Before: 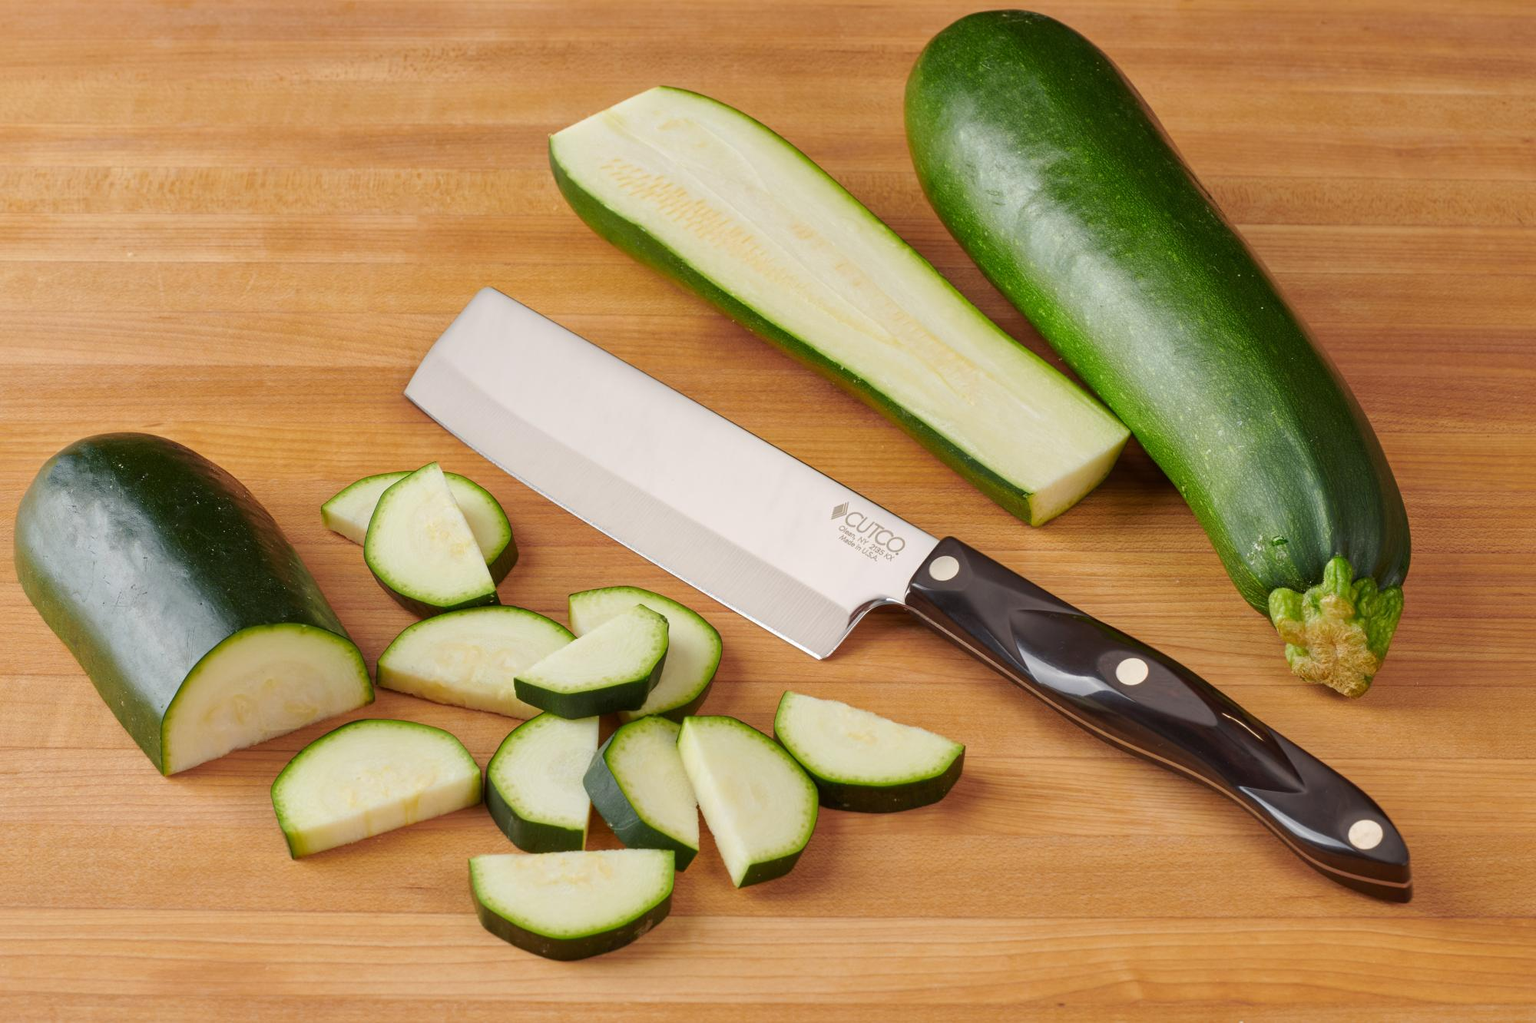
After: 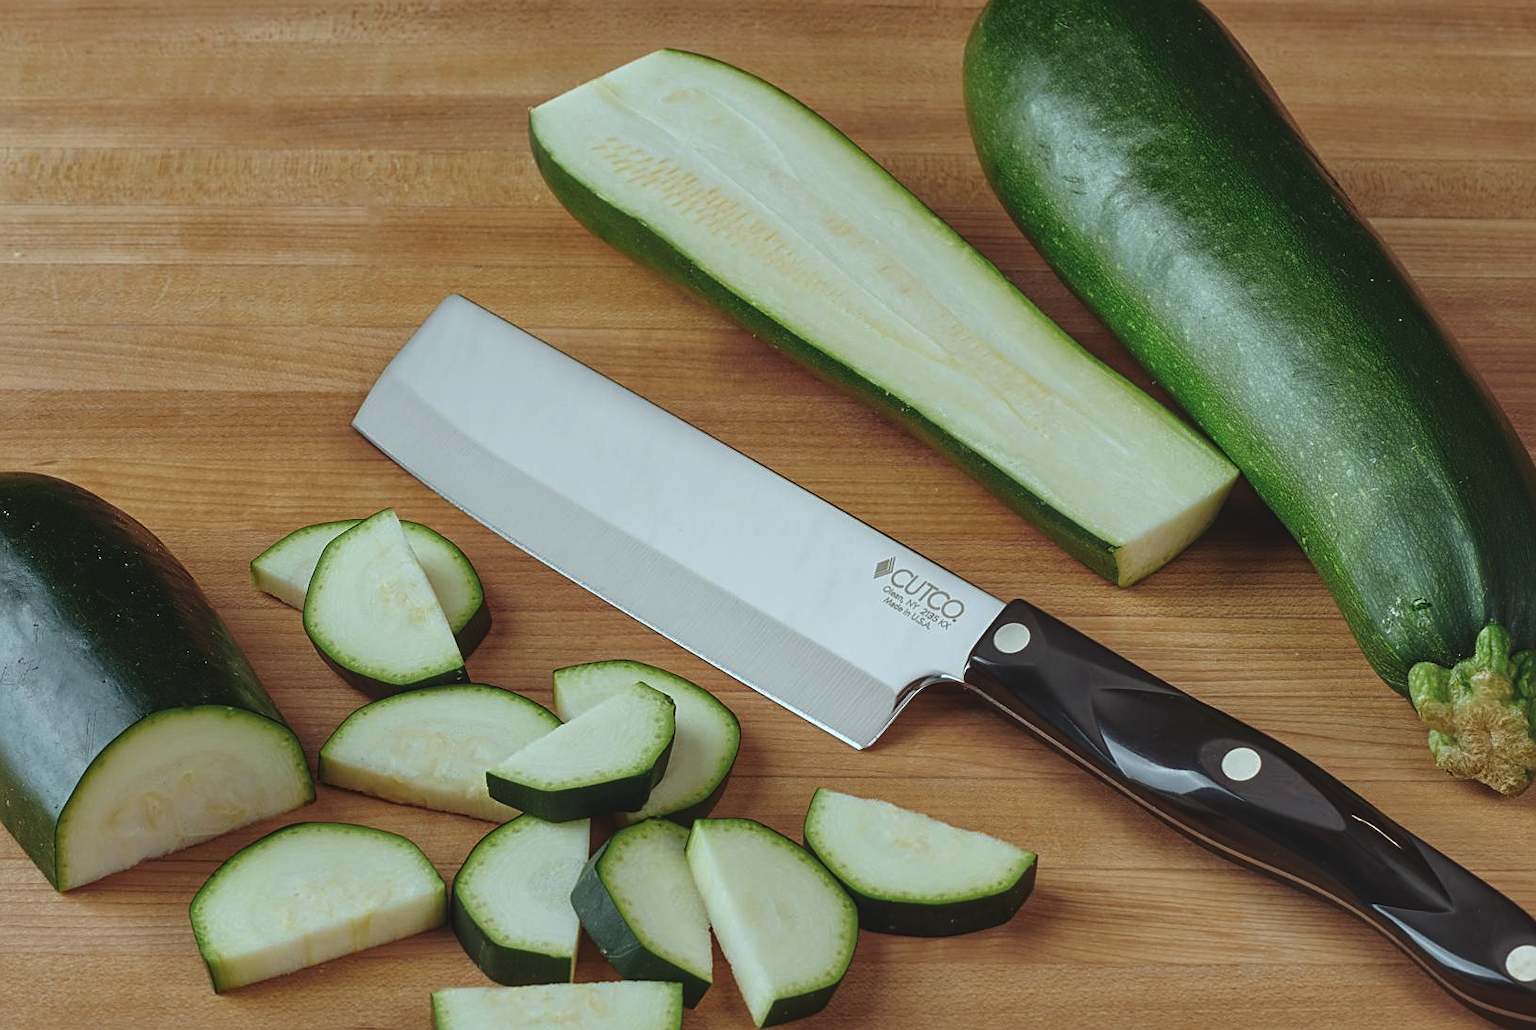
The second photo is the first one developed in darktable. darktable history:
crop and rotate: left 7.585%, top 4.512%, right 10.526%, bottom 13.037%
contrast brightness saturation: brightness -0.093
sharpen: on, module defaults
color correction: highlights a* -10.15, highlights b* -9.72
exposure: black level correction -0.037, exposure -0.497 EV, compensate highlight preservation false
local contrast: highlights 144%, shadows 123%, detail 140%, midtone range 0.26
